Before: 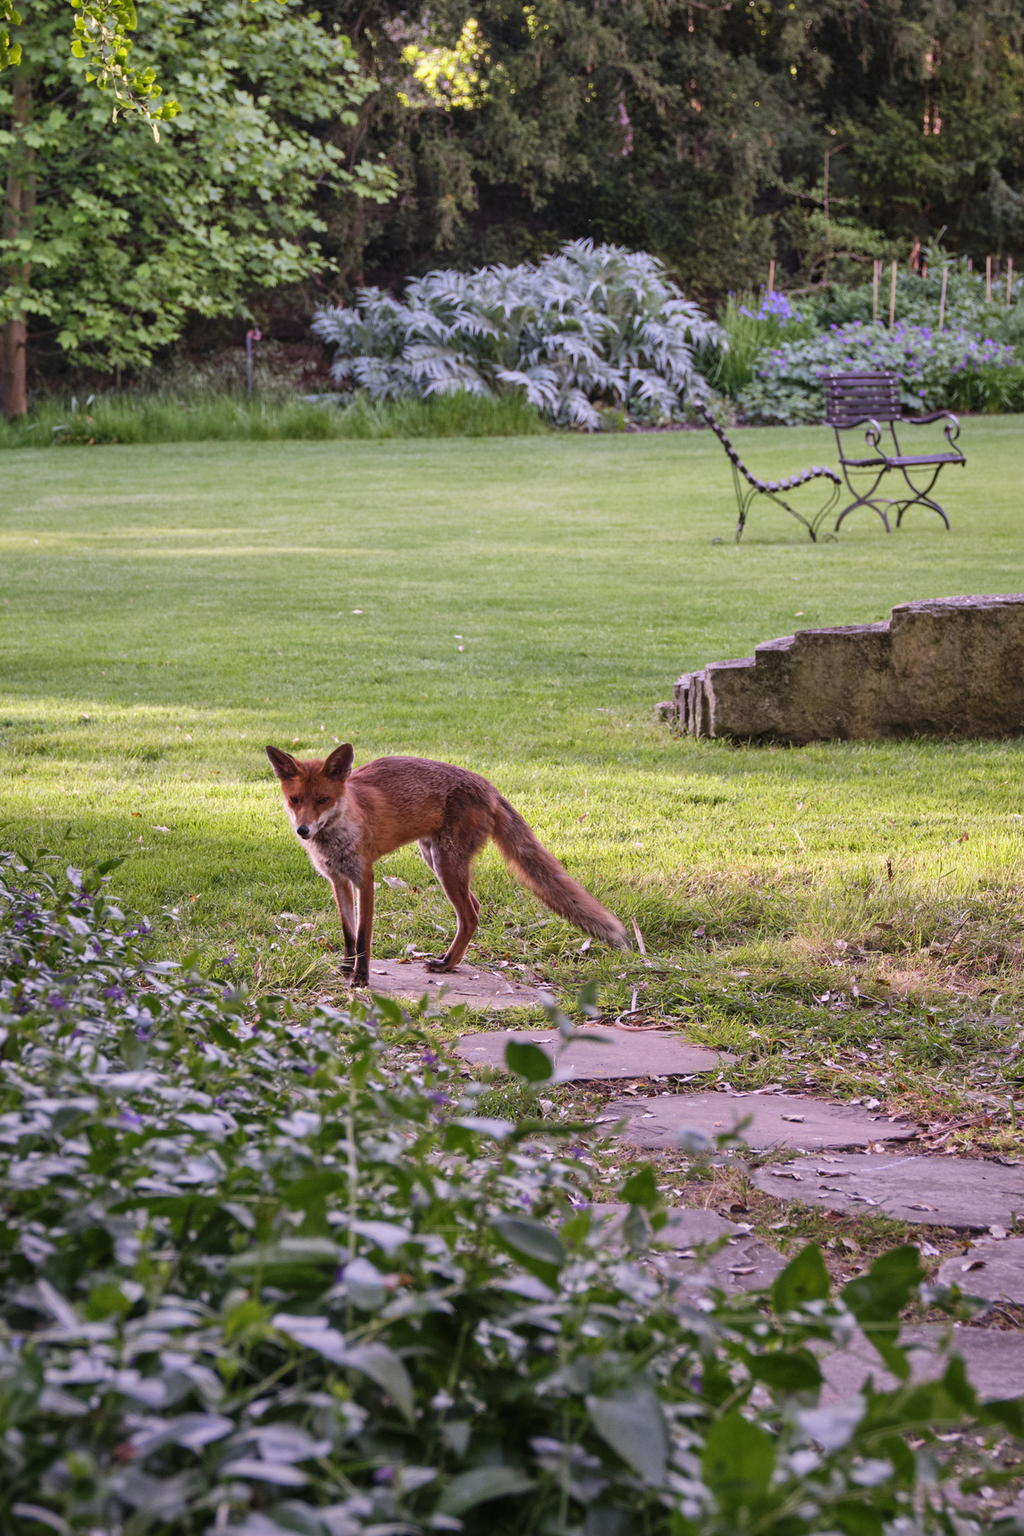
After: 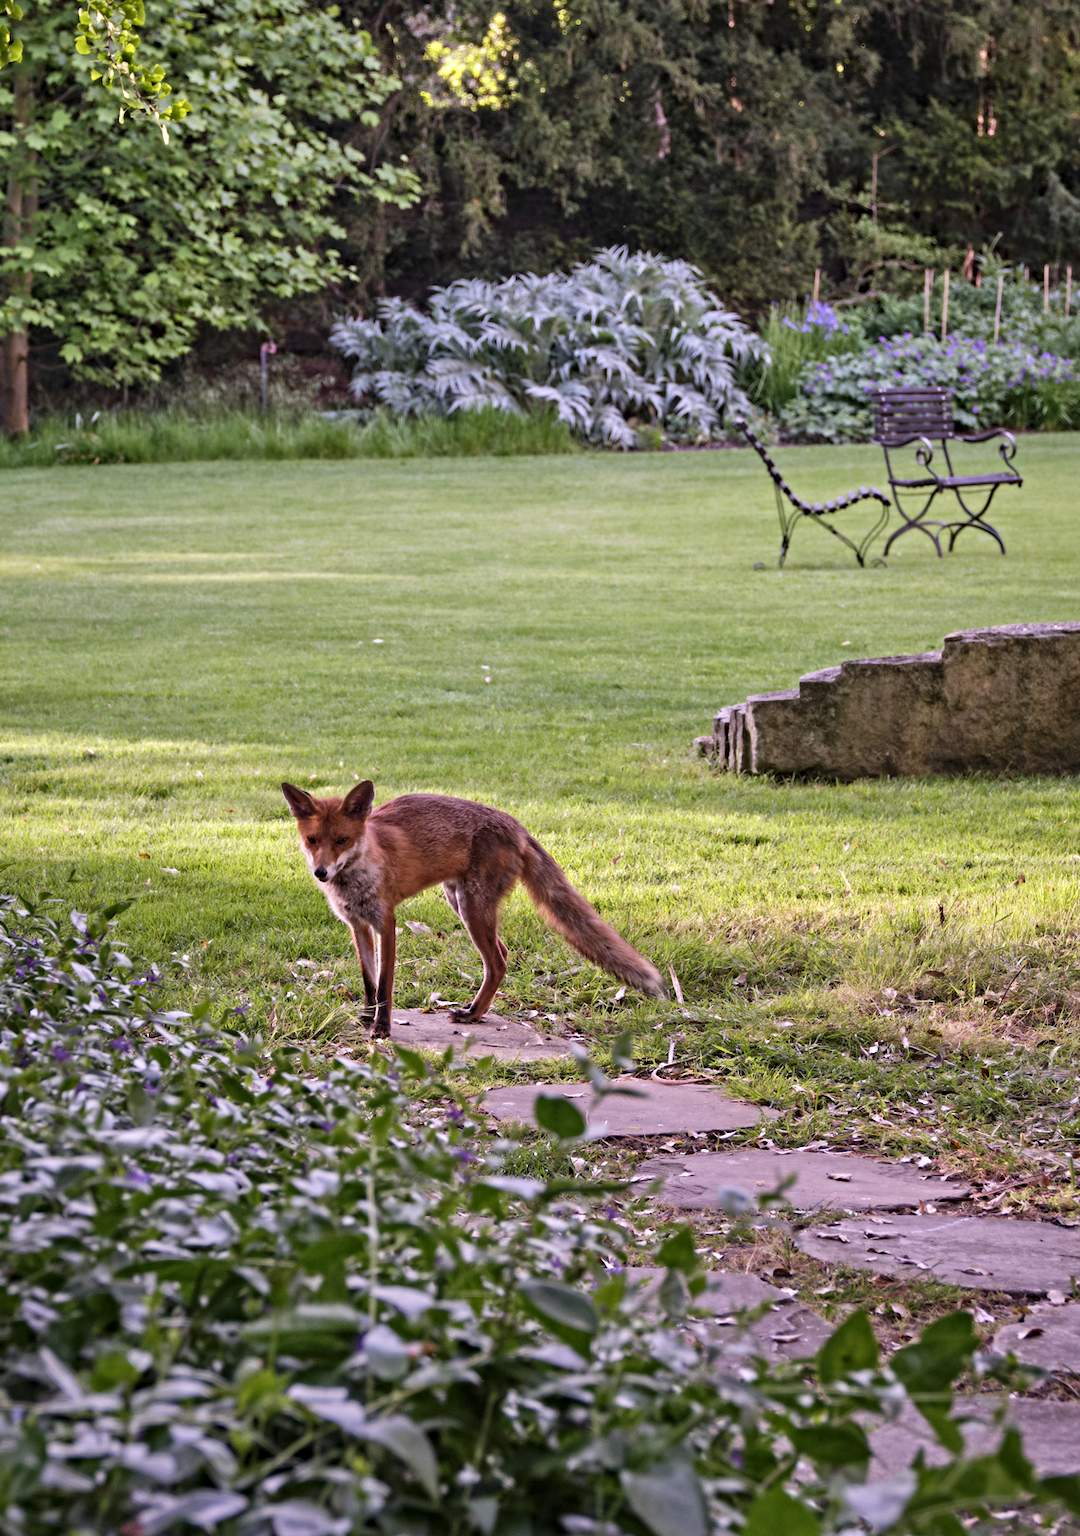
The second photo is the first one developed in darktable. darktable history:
crop: top 0.448%, right 0.264%, bottom 5.045%
contrast equalizer: y [[0.5, 0.5, 0.501, 0.63, 0.504, 0.5], [0.5 ×6], [0.5 ×6], [0 ×6], [0 ×6]]
